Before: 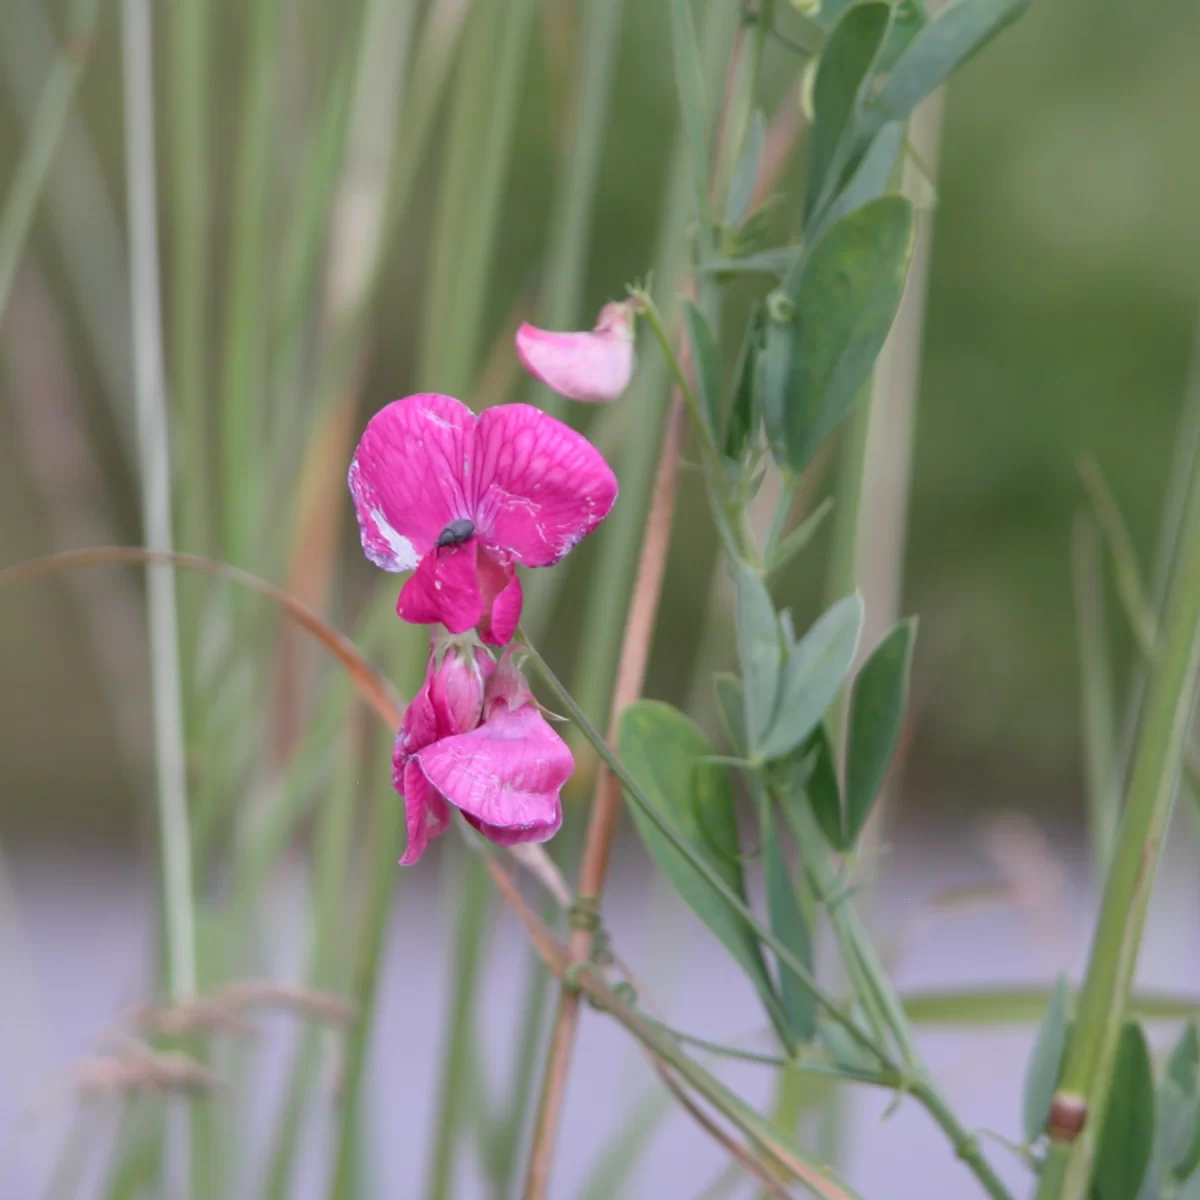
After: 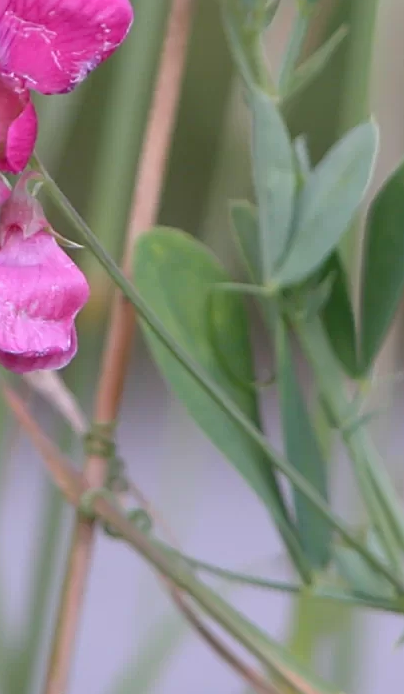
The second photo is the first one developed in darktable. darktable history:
color correction: highlights b* -0.051, saturation 0.985
sharpen: on, module defaults
crop: left 40.424%, top 39.489%, right 25.882%, bottom 2.631%
